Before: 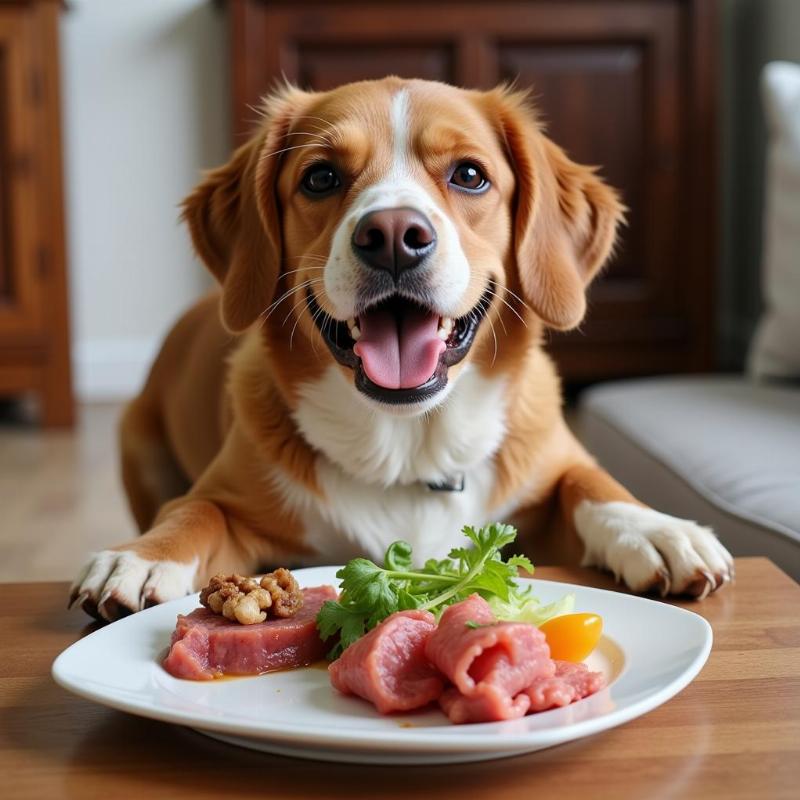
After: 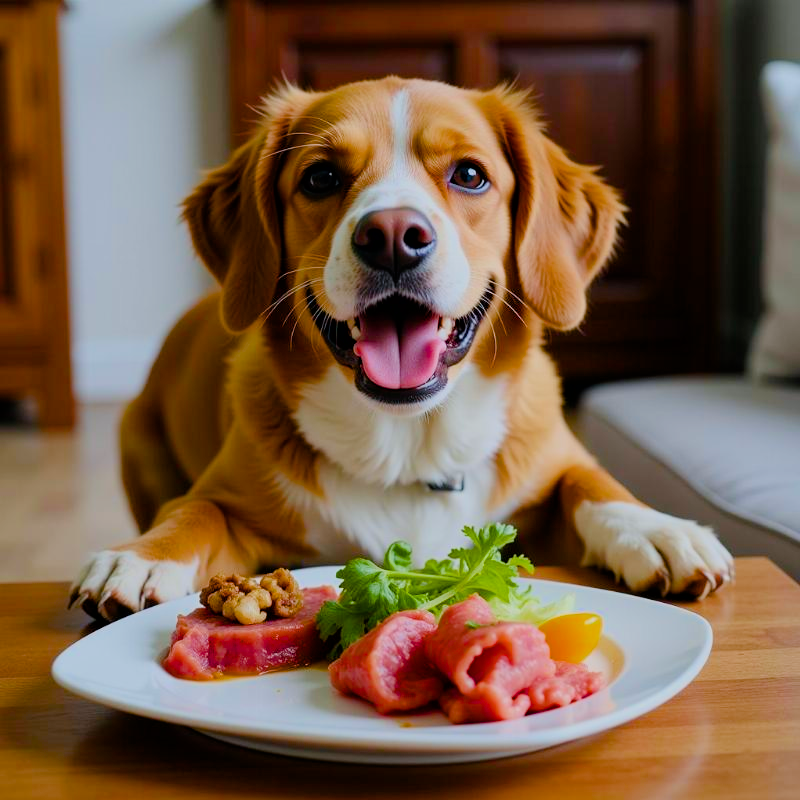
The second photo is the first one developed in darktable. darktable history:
white balance: red 0.98, blue 1.034
color balance rgb: linear chroma grading › global chroma 18.9%, perceptual saturation grading › global saturation 20%, perceptual saturation grading › highlights -25%, perceptual saturation grading › shadows 50%, global vibrance 18.93%
filmic rgb: black relative exposure -7.65 EV, white relative exposure 4.56 EV, hardness 3.61, color science v6 (2022)
